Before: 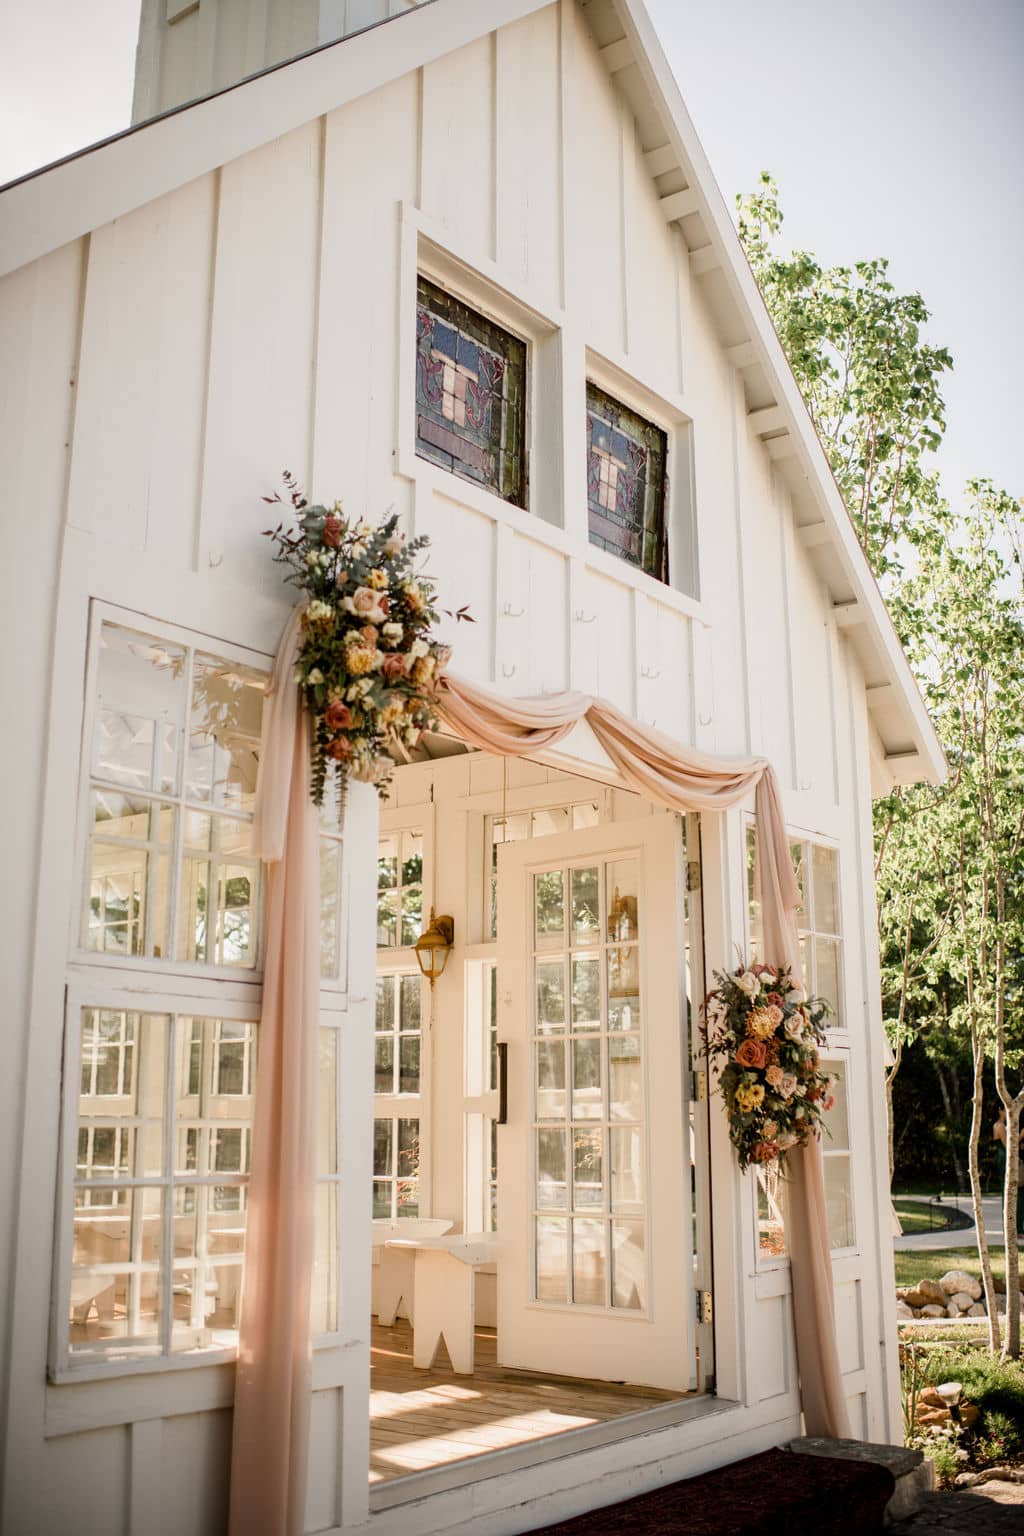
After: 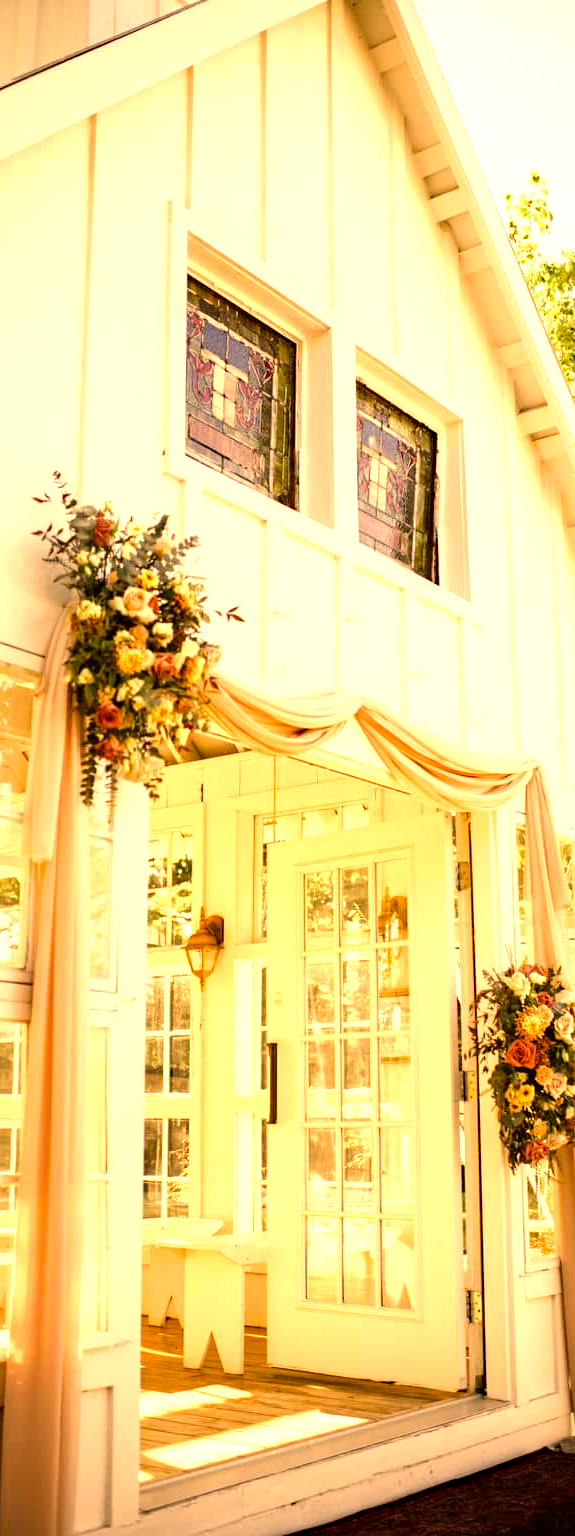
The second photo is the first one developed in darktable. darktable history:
color correction: highlights a* 18.22, highlights b* 35.39, shadows a* 1.09, shadows b* 6.12, saturation 1.04
exposure: black level correction 0, exposure 1.191 EV, compensate highlight preservation false
haze removal: adaptive false
crop and rotate: left 22.495%, right 21.328%
